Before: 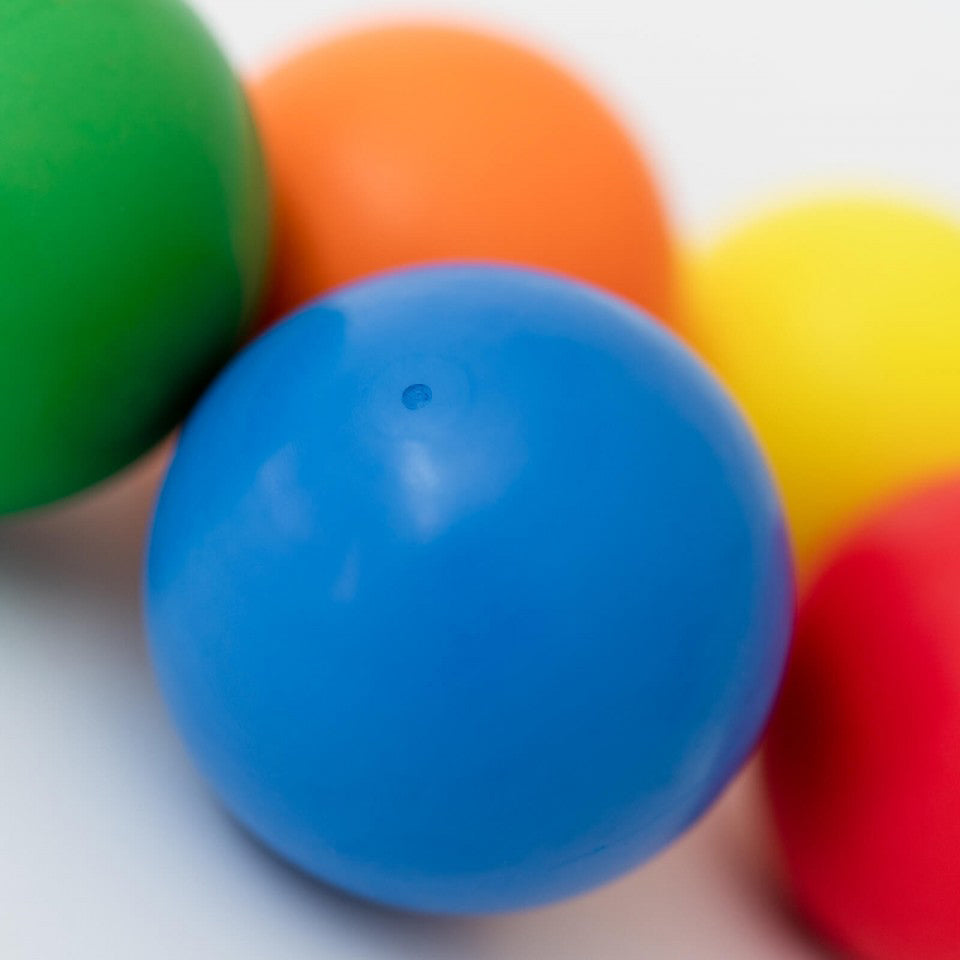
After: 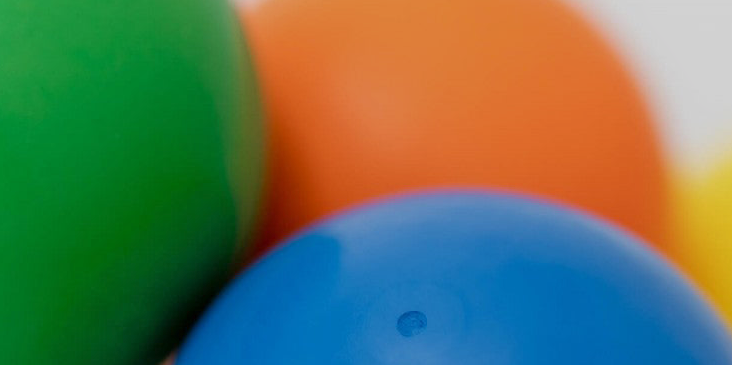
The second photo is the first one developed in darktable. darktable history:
tone equalizer: -8 EV 0.25 EV, -7 EV 0.417 EV, -6 EV 0.417 EV, -5 EV 0.25 EV, -3 EV -0.25 EV, -2 EV -0.417 EV, -1 EV -0.417 EV, +0 EV -0.25 EV, edges refinement/feathering 500, mask exposure compensation -1.57 EV, preserve details guided filter
crop: left 0.579%, top 7.627%, right 23.167%, bottom 54.275%
